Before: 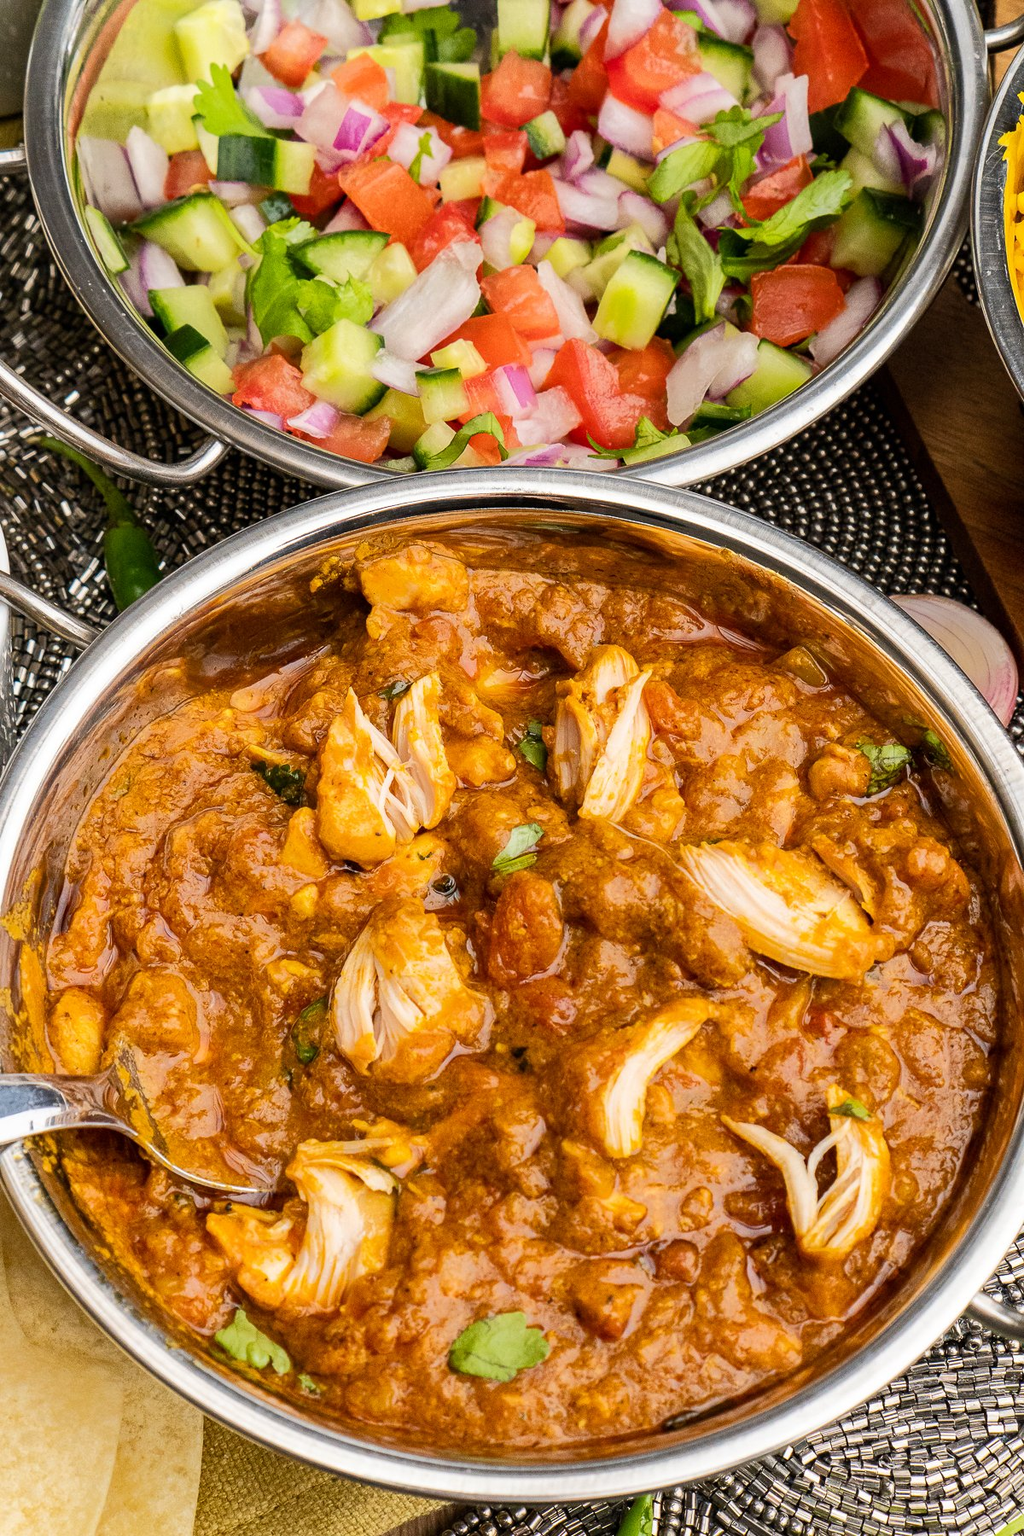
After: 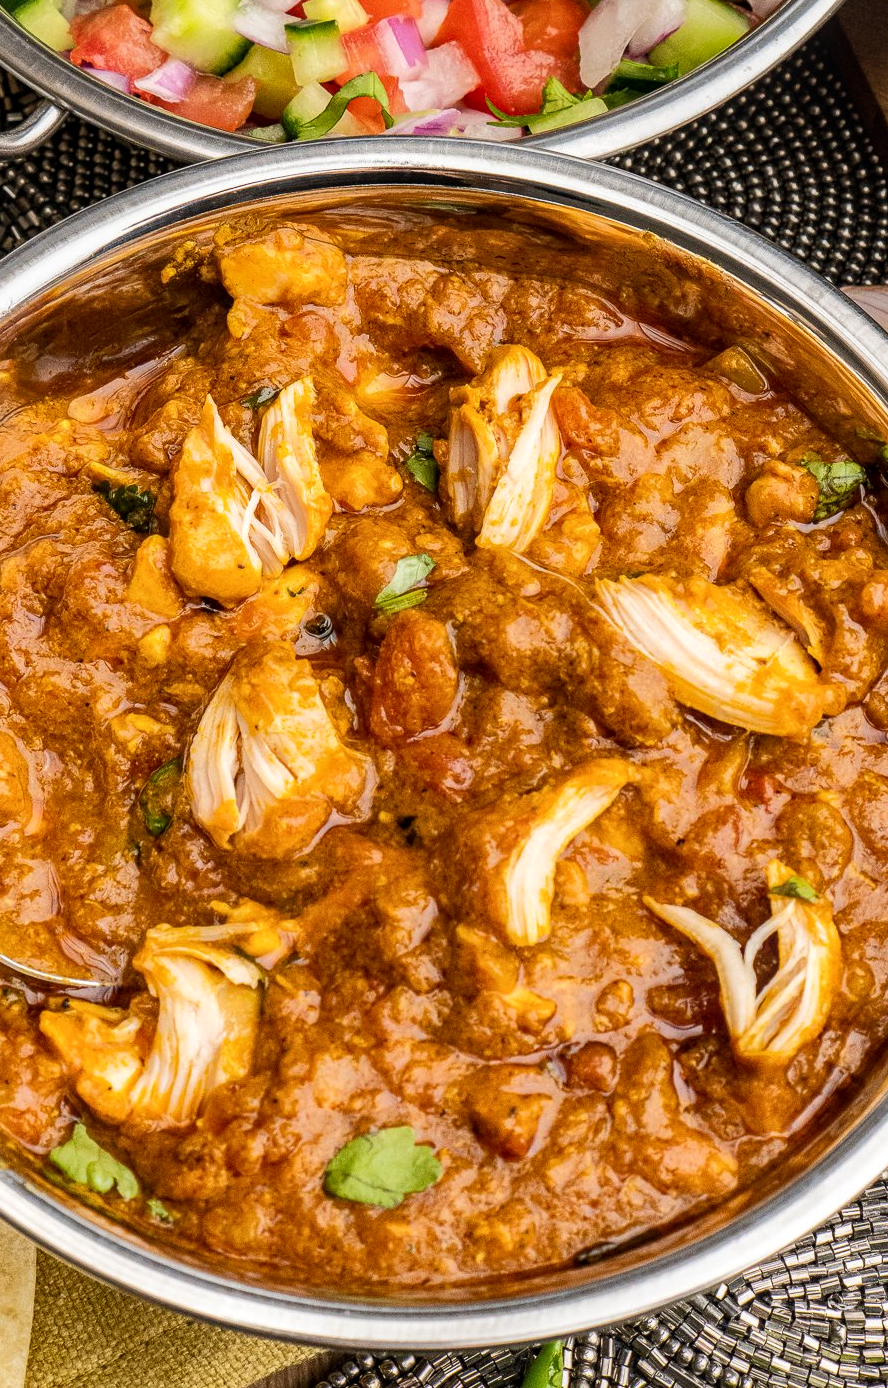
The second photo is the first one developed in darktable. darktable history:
local contrast: on, module defaults
crop: left 16.871%, top 22.857%, right 9.116%
